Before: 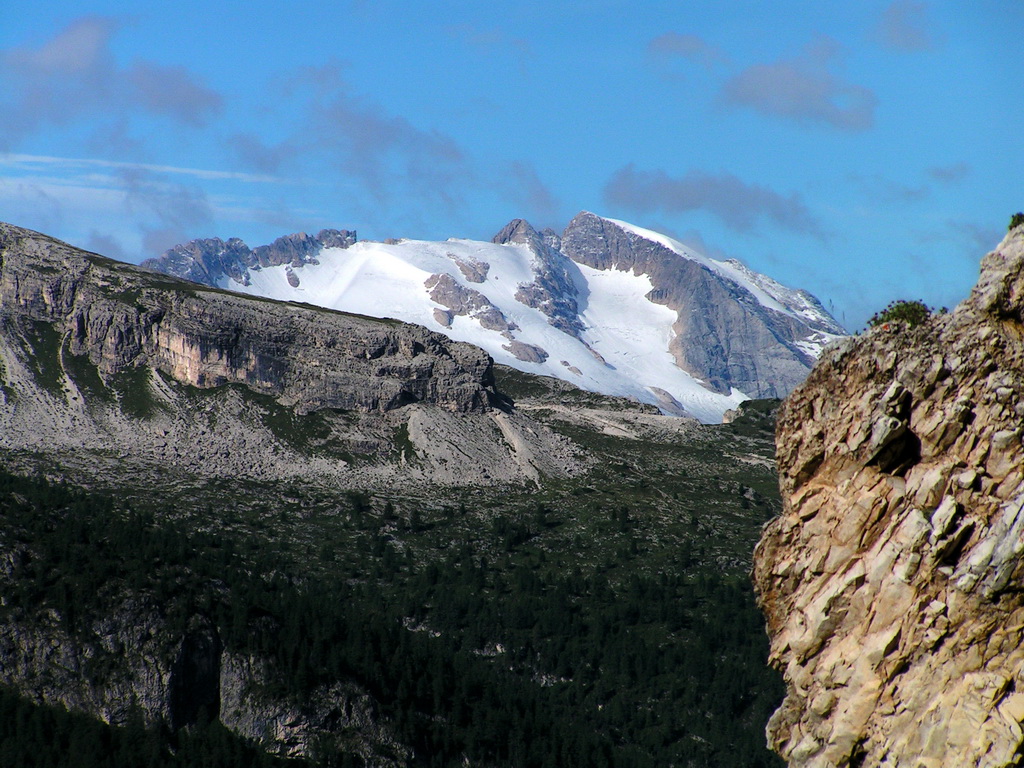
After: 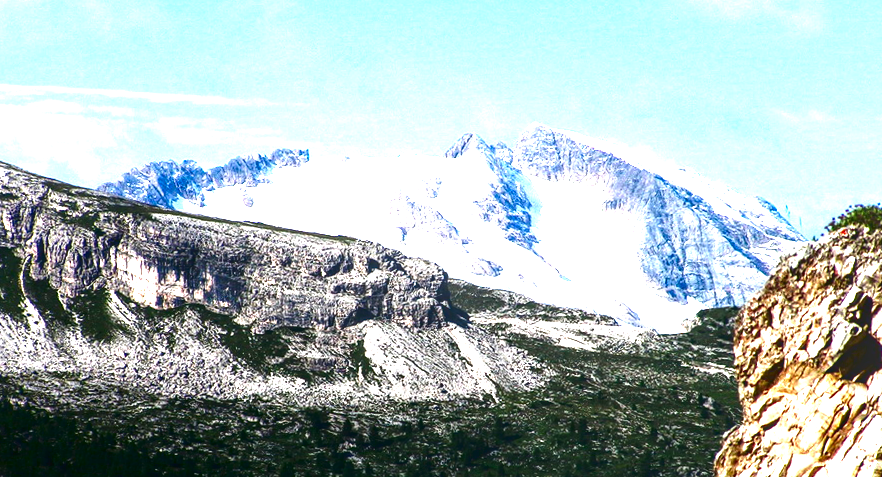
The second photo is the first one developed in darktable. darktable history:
exposure: black level correction 0, exposure 1 EV, compensate exposure bias true, compensate highlight preservation false
crop: left 3.015%, top 8.969%, right 9.647%, bottom 26.457%
contrast brightness saturation: contrast 0.09, brightness -0.59, saturation 0.17
local contrast: on, module defaults
rotate and perspective: rotation -1.32°, lens shift (horizontal) -0.031, crop left 0.015, crop right 0.985, crop top 0.047, crop bottom 0.982
